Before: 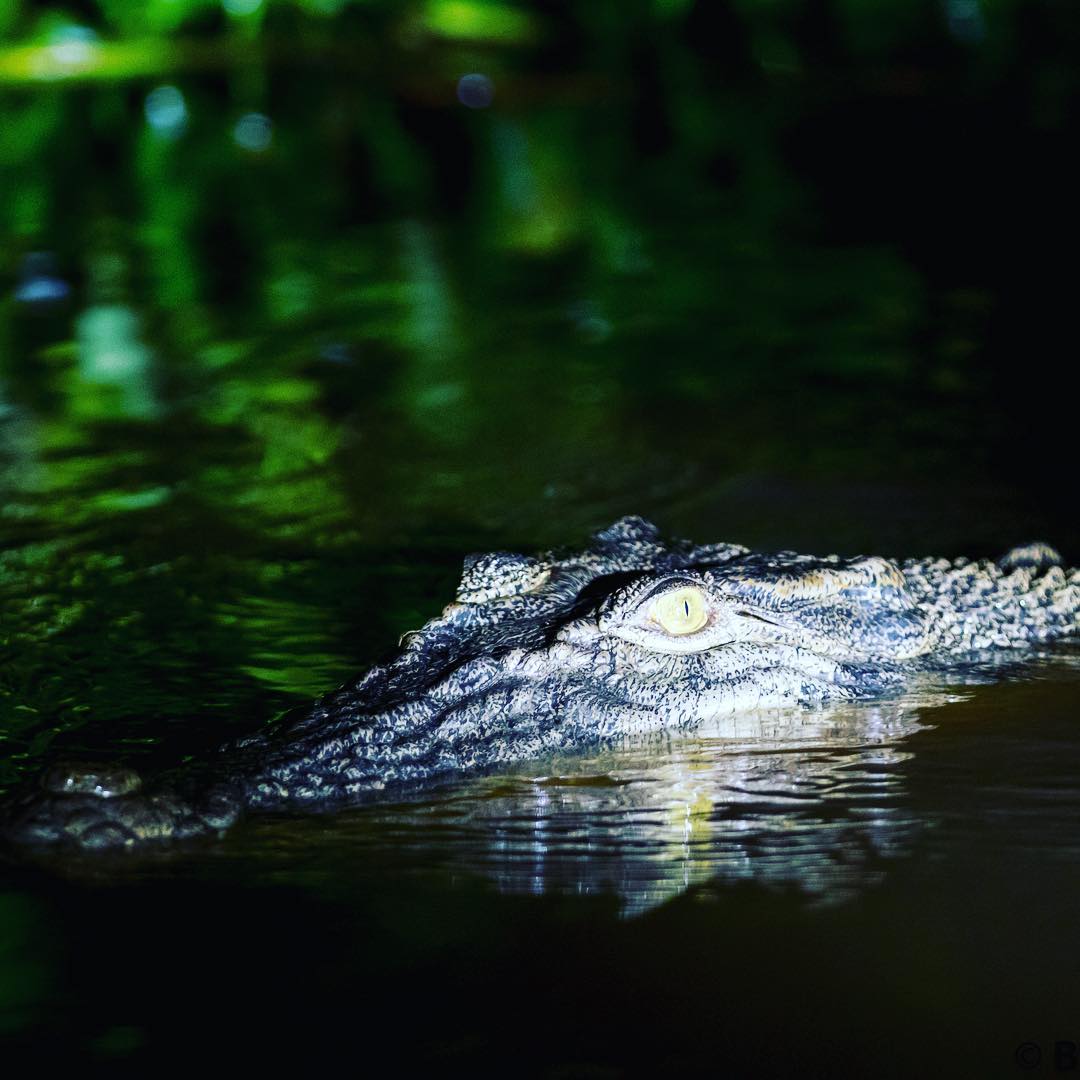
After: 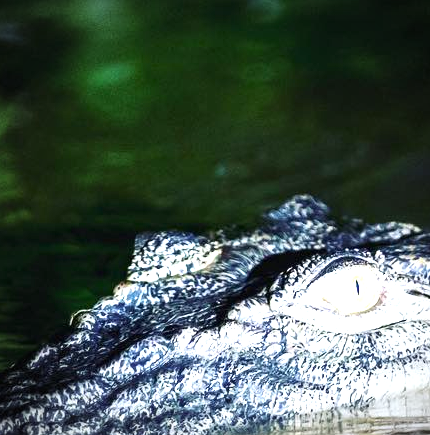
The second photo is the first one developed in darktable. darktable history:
crop: left 30.472%, top 29.787%, right 29.676%, bottom 29.935%
exposure: black level correction 0, exposure 0.883 EV, compensate highlight preservation false
vignetting: automatic ratio true
